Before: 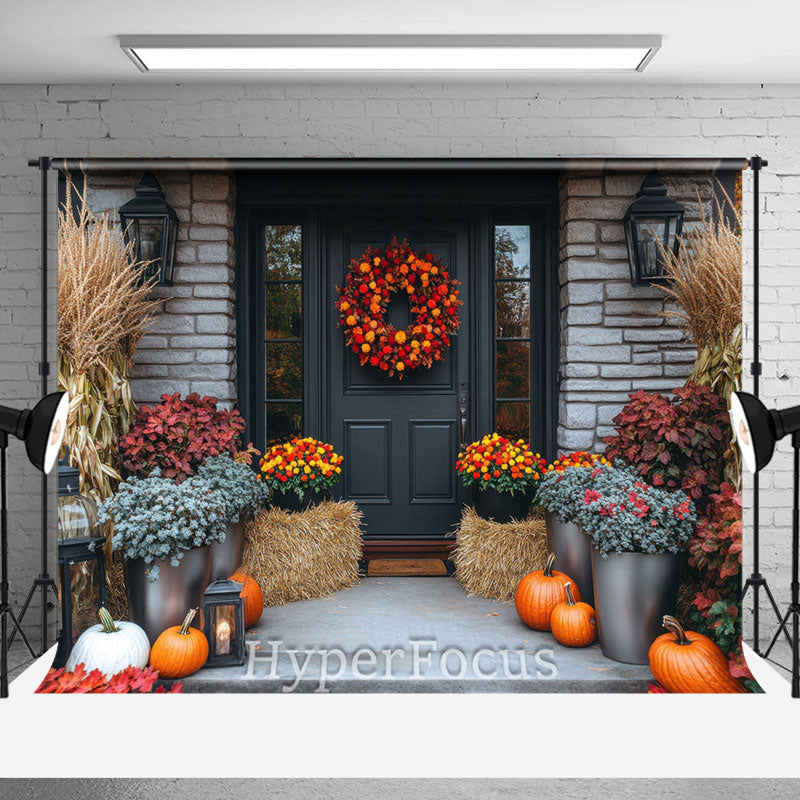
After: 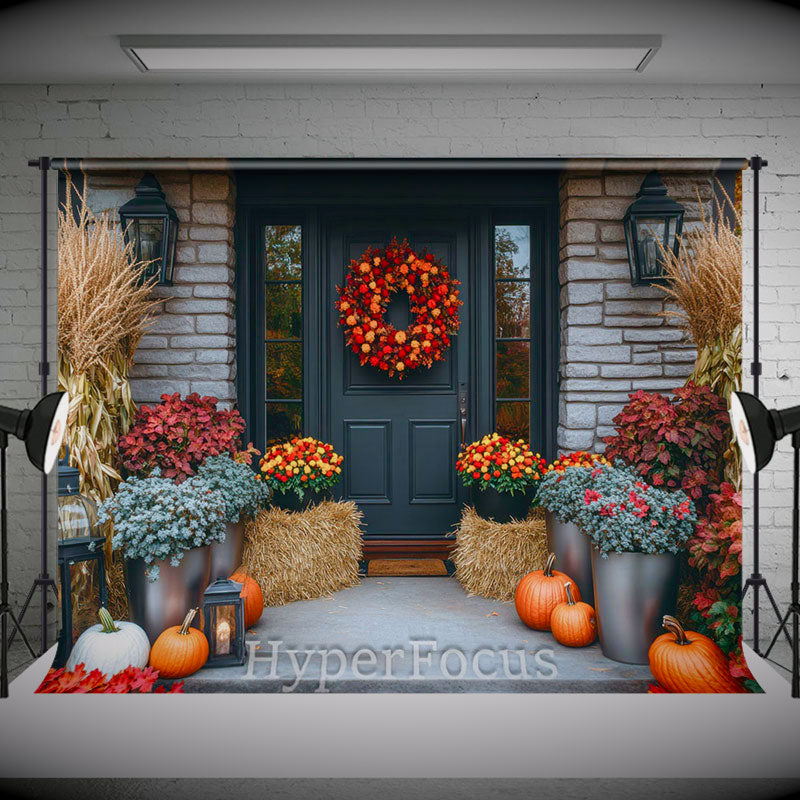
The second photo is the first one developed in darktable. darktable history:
velvia: on, module defaults
vignetting: fall-off start 98.29%, fall-off radius 100%, brightness -1, saturation 0.5, width/height ratio 1.428
color balance rgb: shadows lift › chroma 1%, shadows lift › hue 113°, highlights gain › chroma 0.2%, highlights gain › hue 333°, perceptual saturation grading › global saturation 20%, perceptual saturation grading › highlights -50%, perceptual saturation grading › shadows 25%, contrast -10%
